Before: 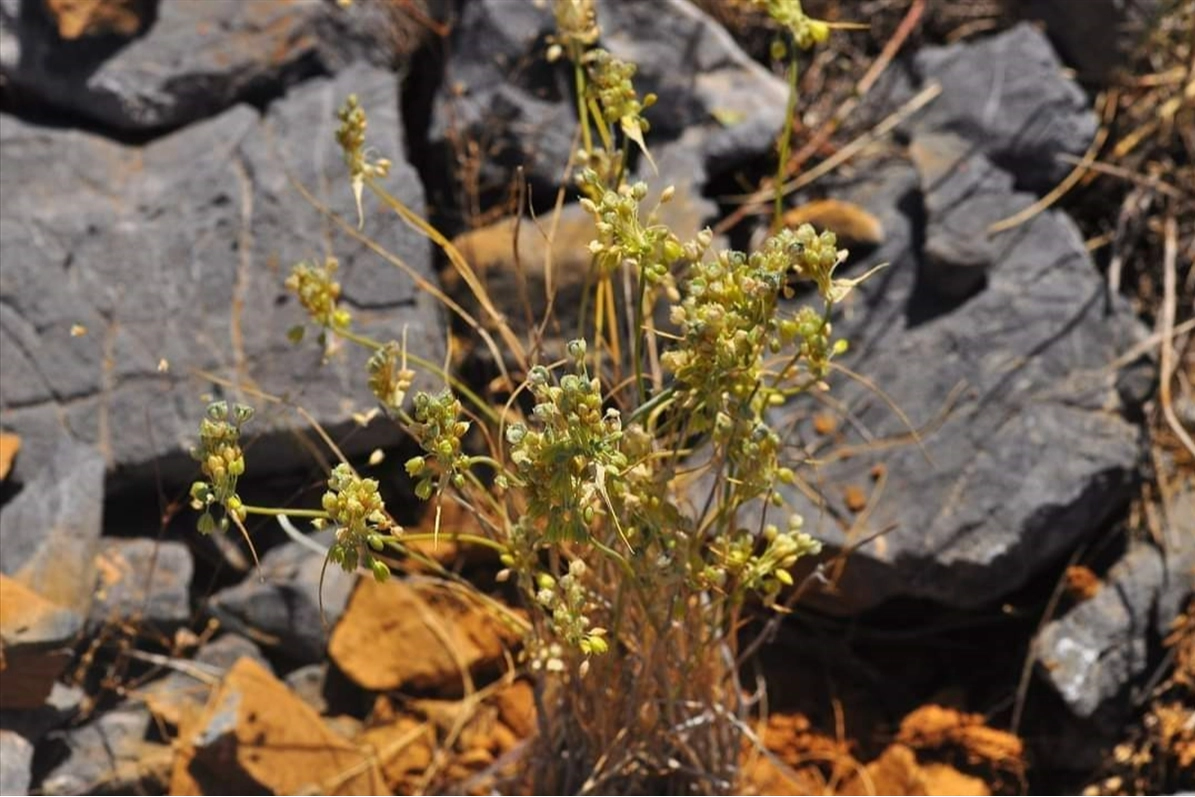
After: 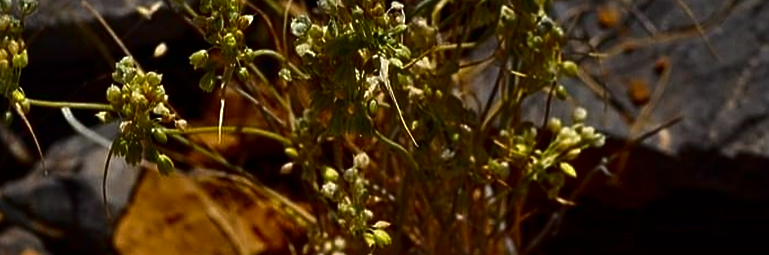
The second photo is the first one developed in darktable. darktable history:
sharpen: on, module defaults
contrast brightness saturation: brightness -0.52
crop: left 18.091%, top 51.13%, right 17.525%, bottom 16.85%
